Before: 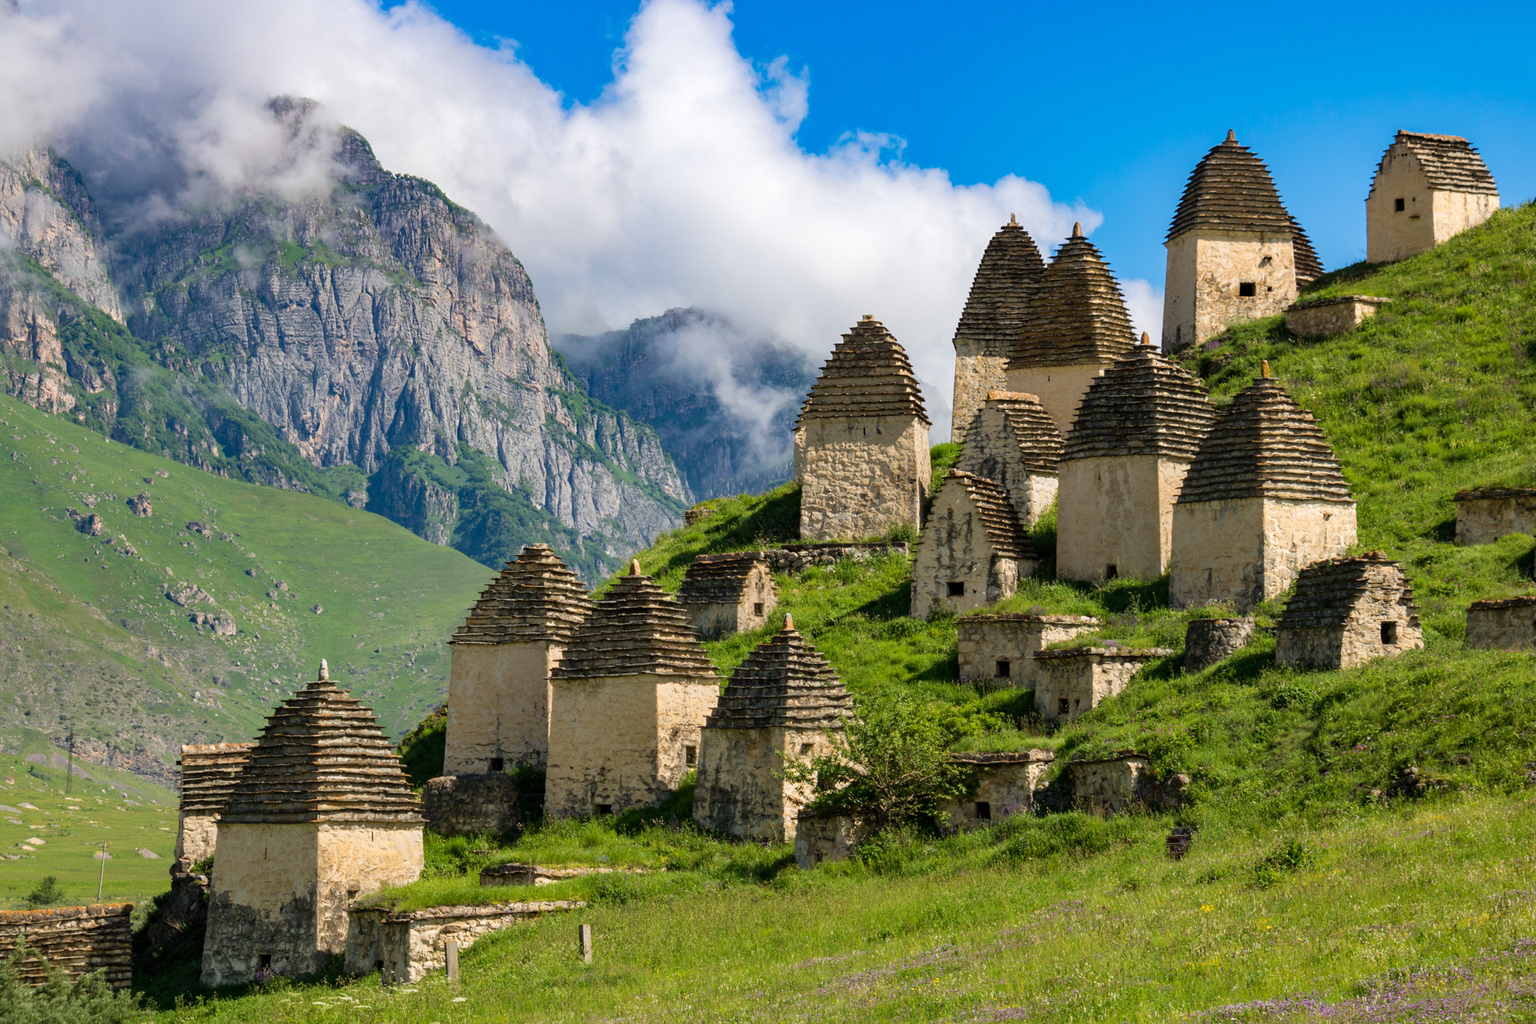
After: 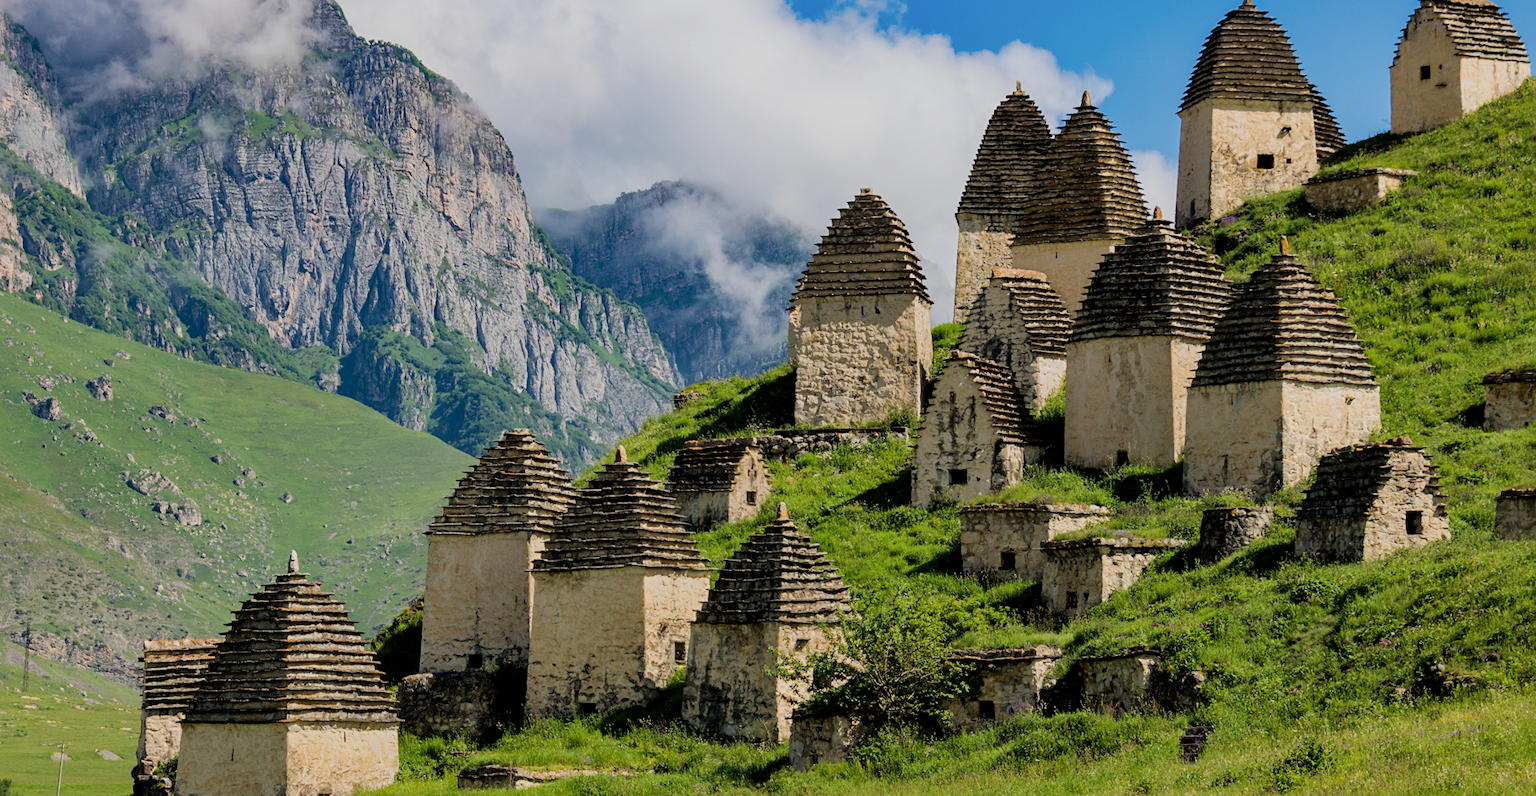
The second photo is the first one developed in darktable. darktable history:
crop and rotate: left 2.958%, top 13.343%, right 1.982%, bottom 12.696%
sharpen: amount 0.209
filmic rgb: black relative exposure -7.65 EV, white relative exposure 4.56 EV, hardness 3.61
local contrast: mode bilateral grid, contrast 21, coarseness 50, detail 119%, midtone range 0.2
